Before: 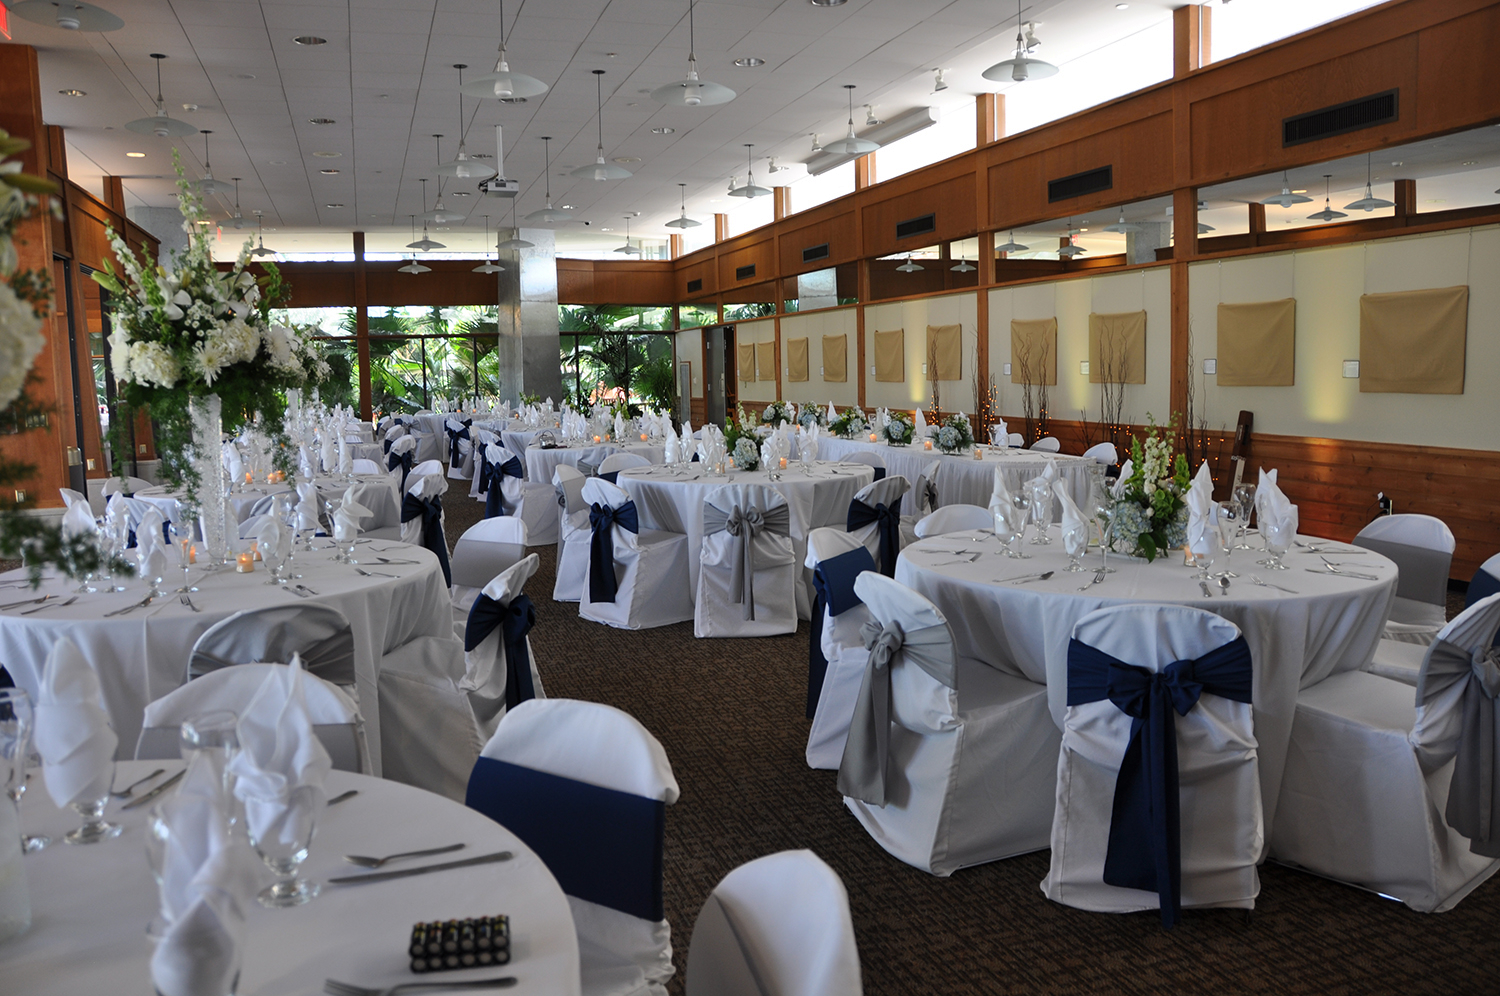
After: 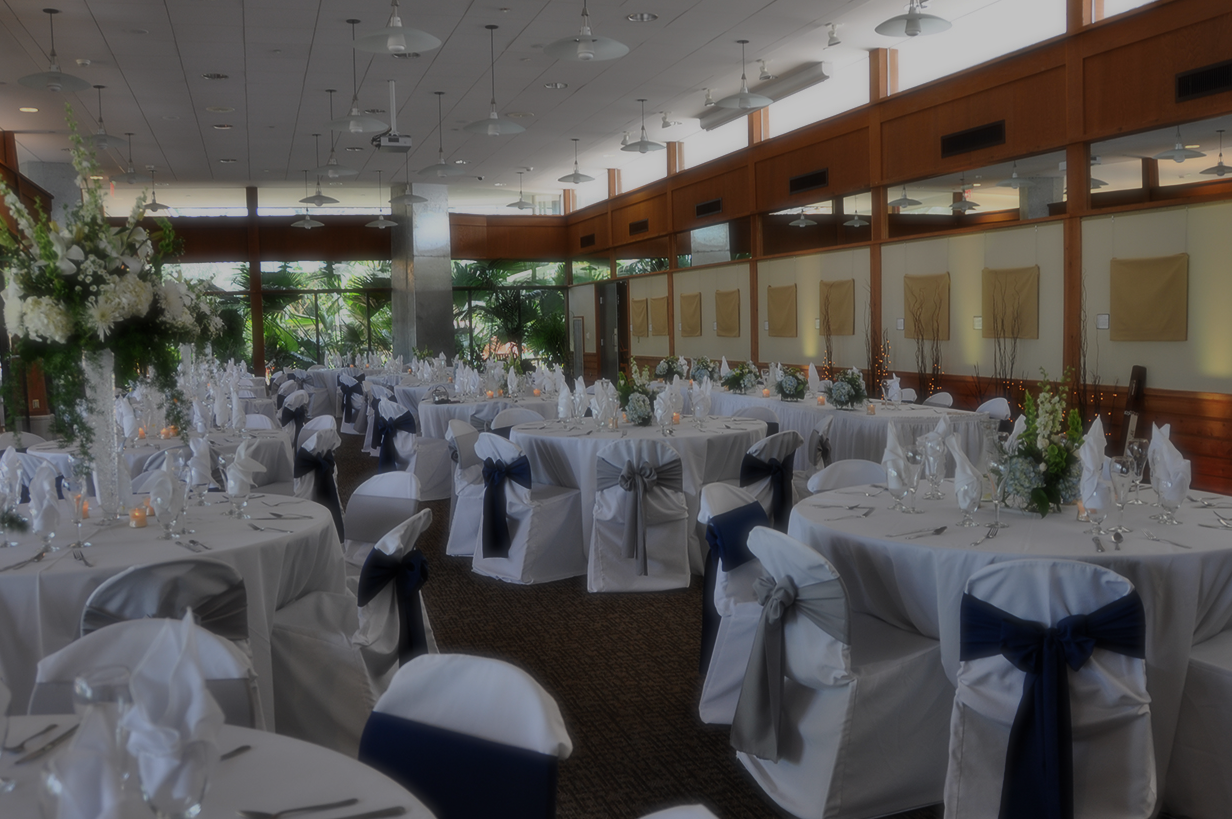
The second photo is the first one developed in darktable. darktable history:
exposure: exposure -1 EV, compensate highlight preservation false
soften: size 19.52%, mix 20.32%
shadows and highlights: shadows 12, white point adjustment 1.2, soften with gaussian
crop and rotate: left 7.196%, top 4.574%, right 10.605%, bottom 13.178%
